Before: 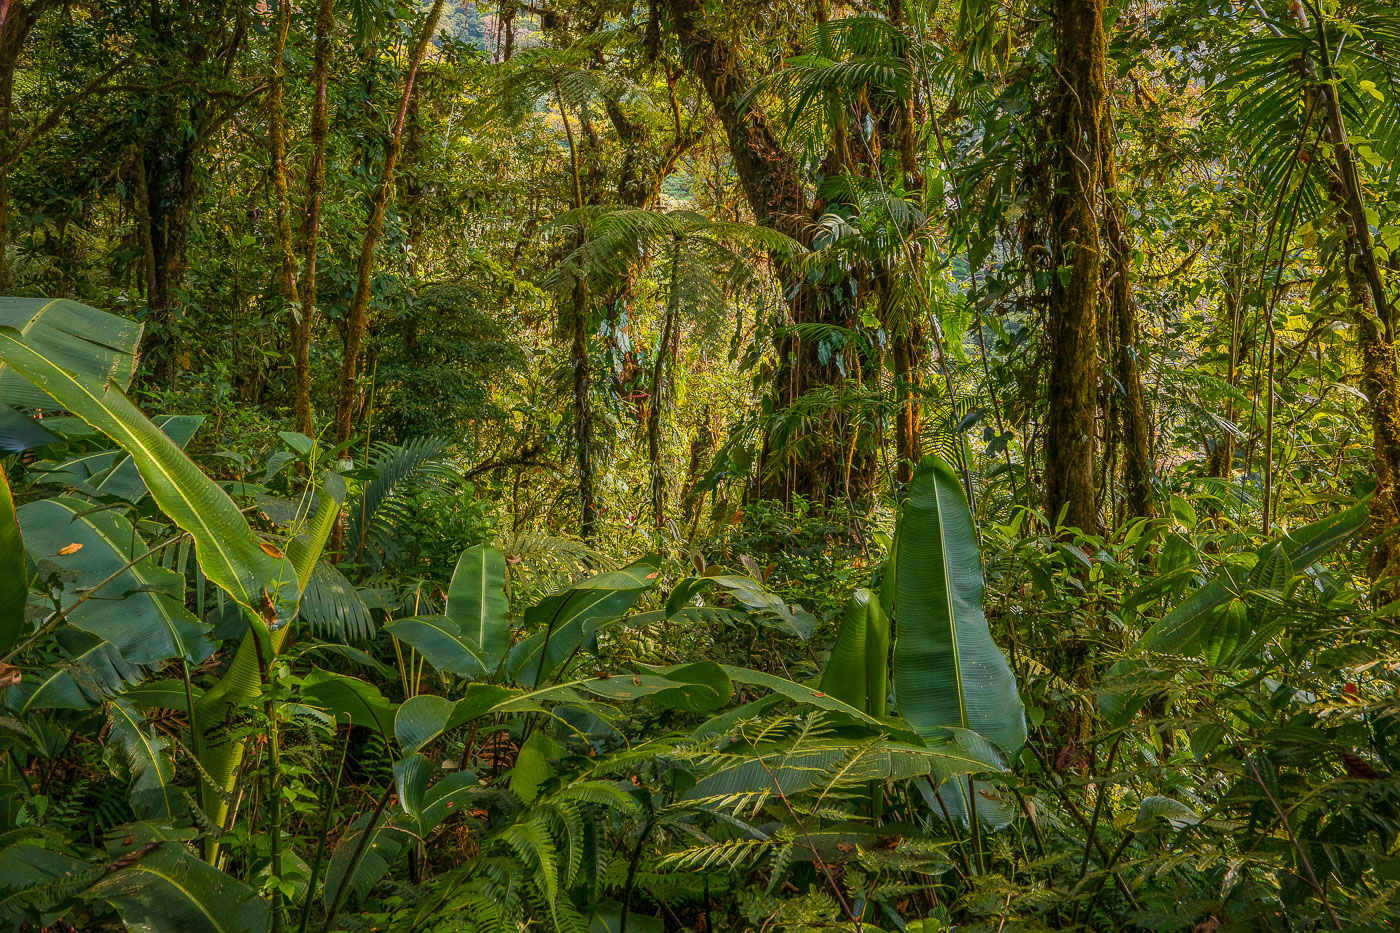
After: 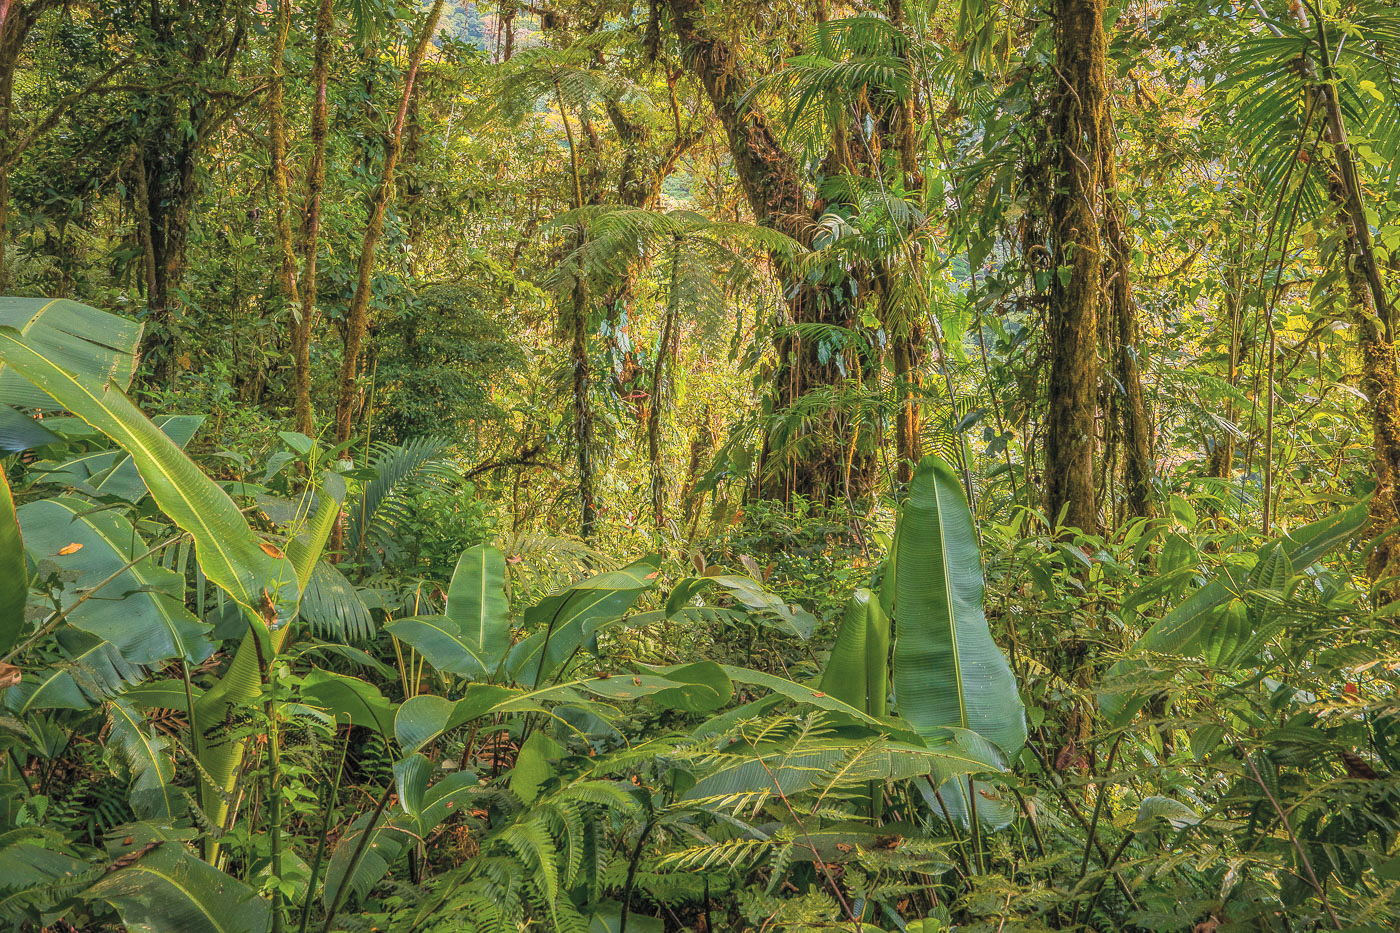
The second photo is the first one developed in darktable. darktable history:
contrast brightness saturation: brightness 0.275
